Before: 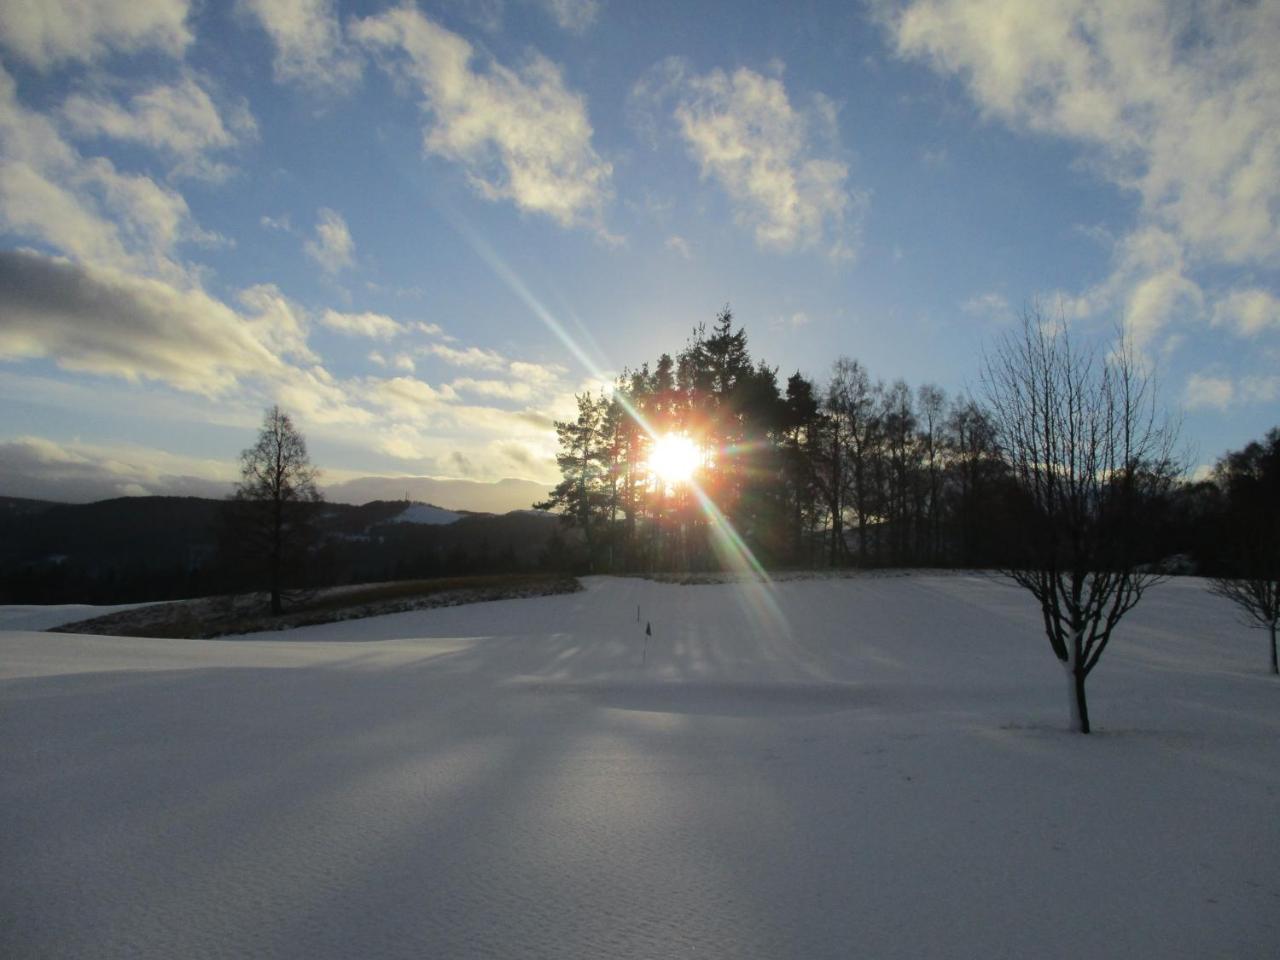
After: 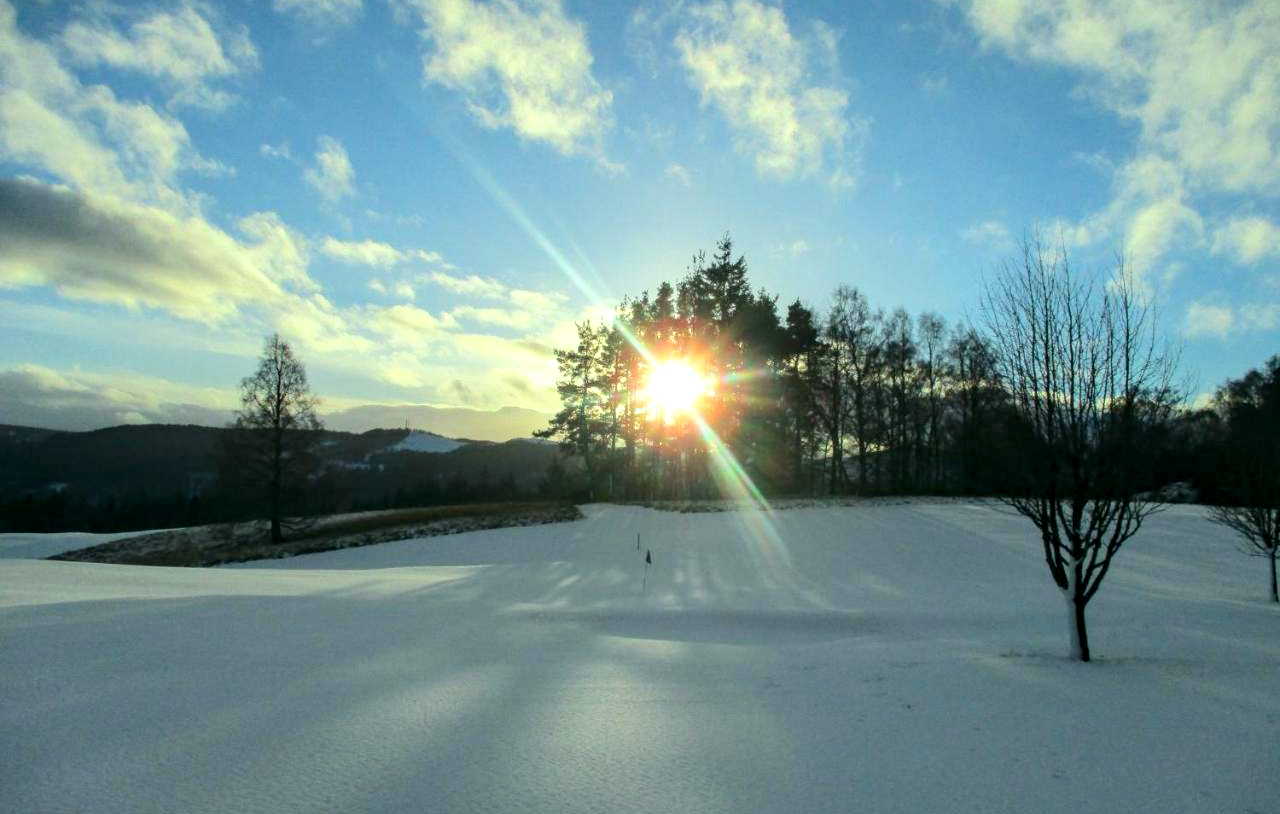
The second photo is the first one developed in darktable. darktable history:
crop: top 7.596%, bottom 7.593%
local contrast: detail 150%
contrast brightness saturation: contrast 0.136, brightness 0.217
color correction: highlights a* -7.37, highlights b* 1.39, shadows a* -3.42, saturation 1.42
